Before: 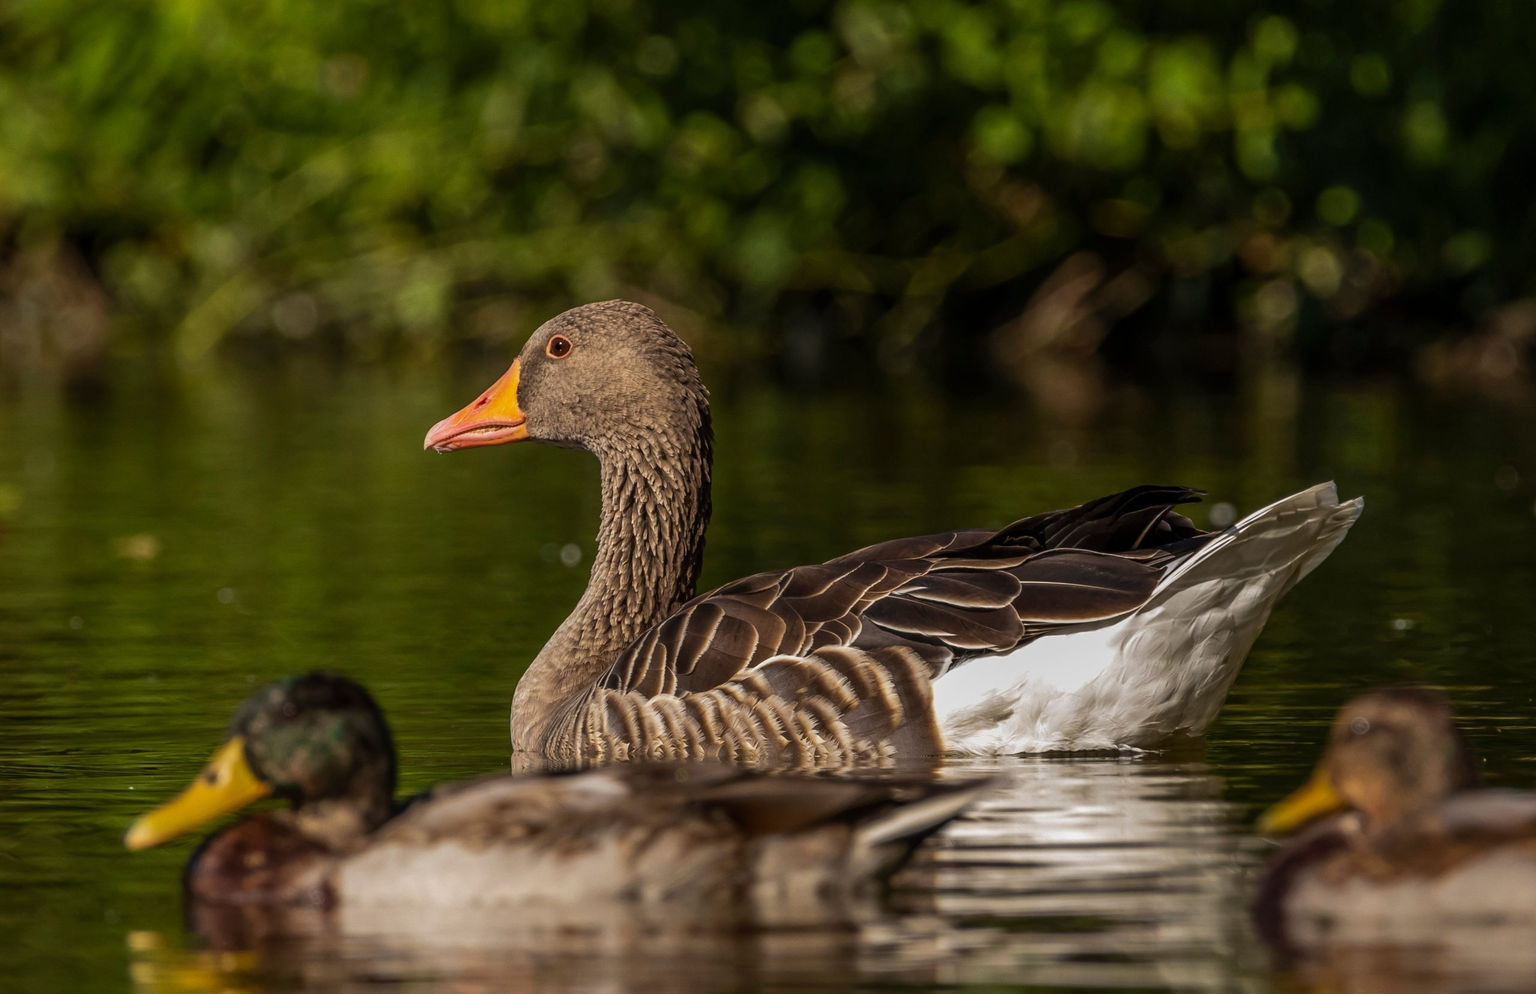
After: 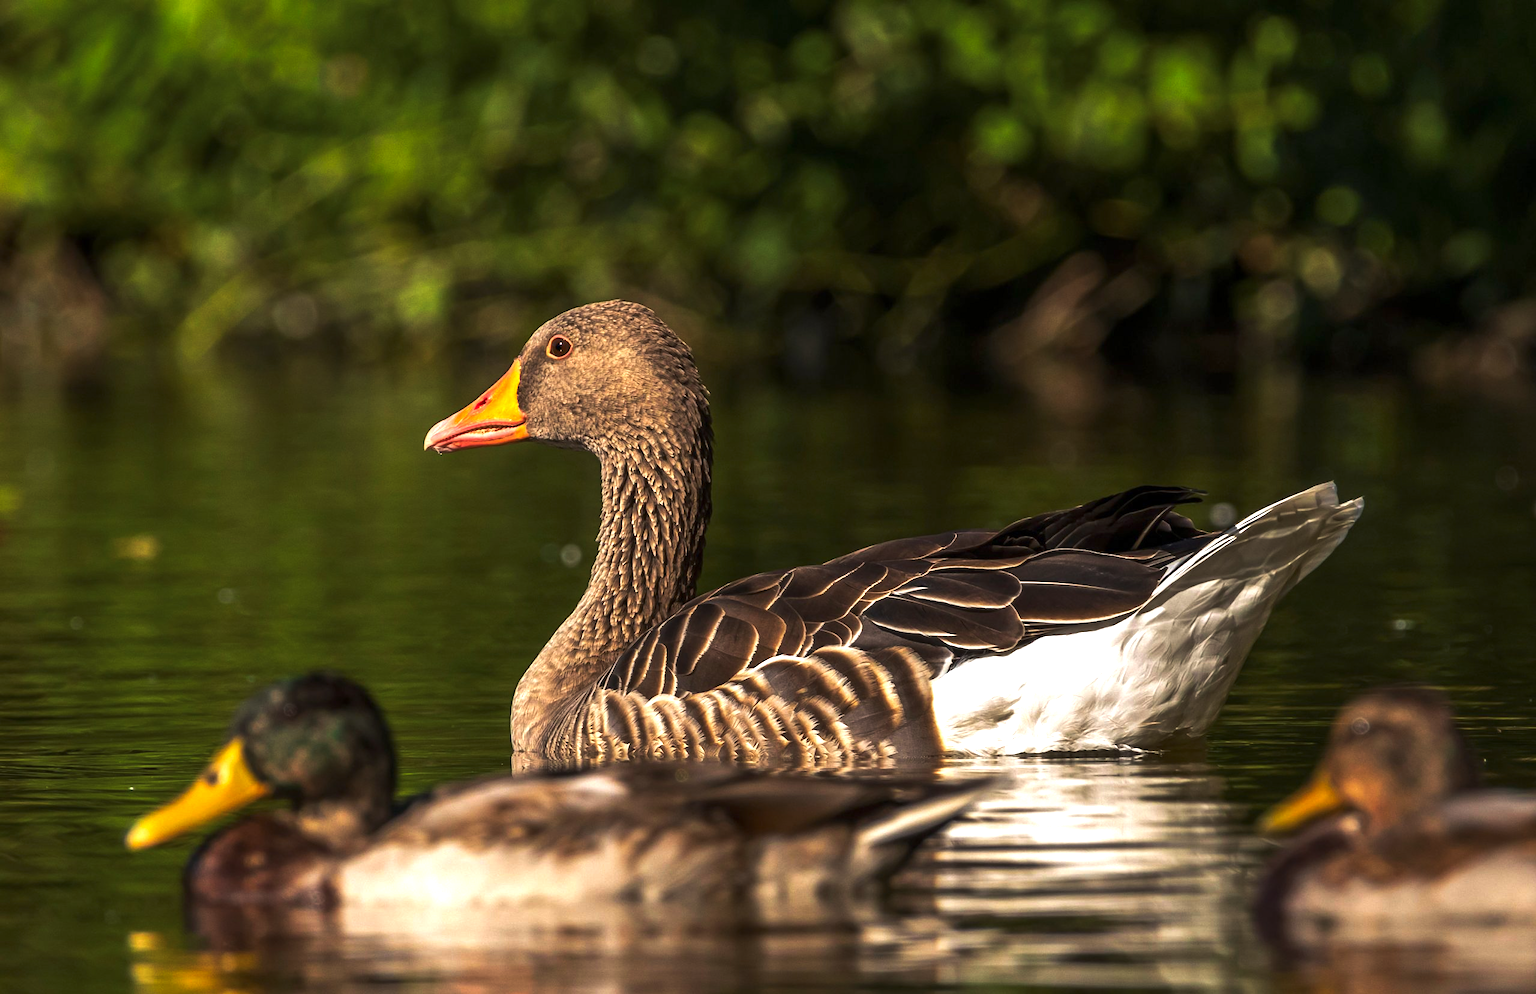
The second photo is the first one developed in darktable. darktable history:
tone curve: curves: ch0 [(0, 0) (0.536, 0.402) (1, 1)], preserve colors none
exposure: exposure 1.089 EV, compensate highlight preservation false
